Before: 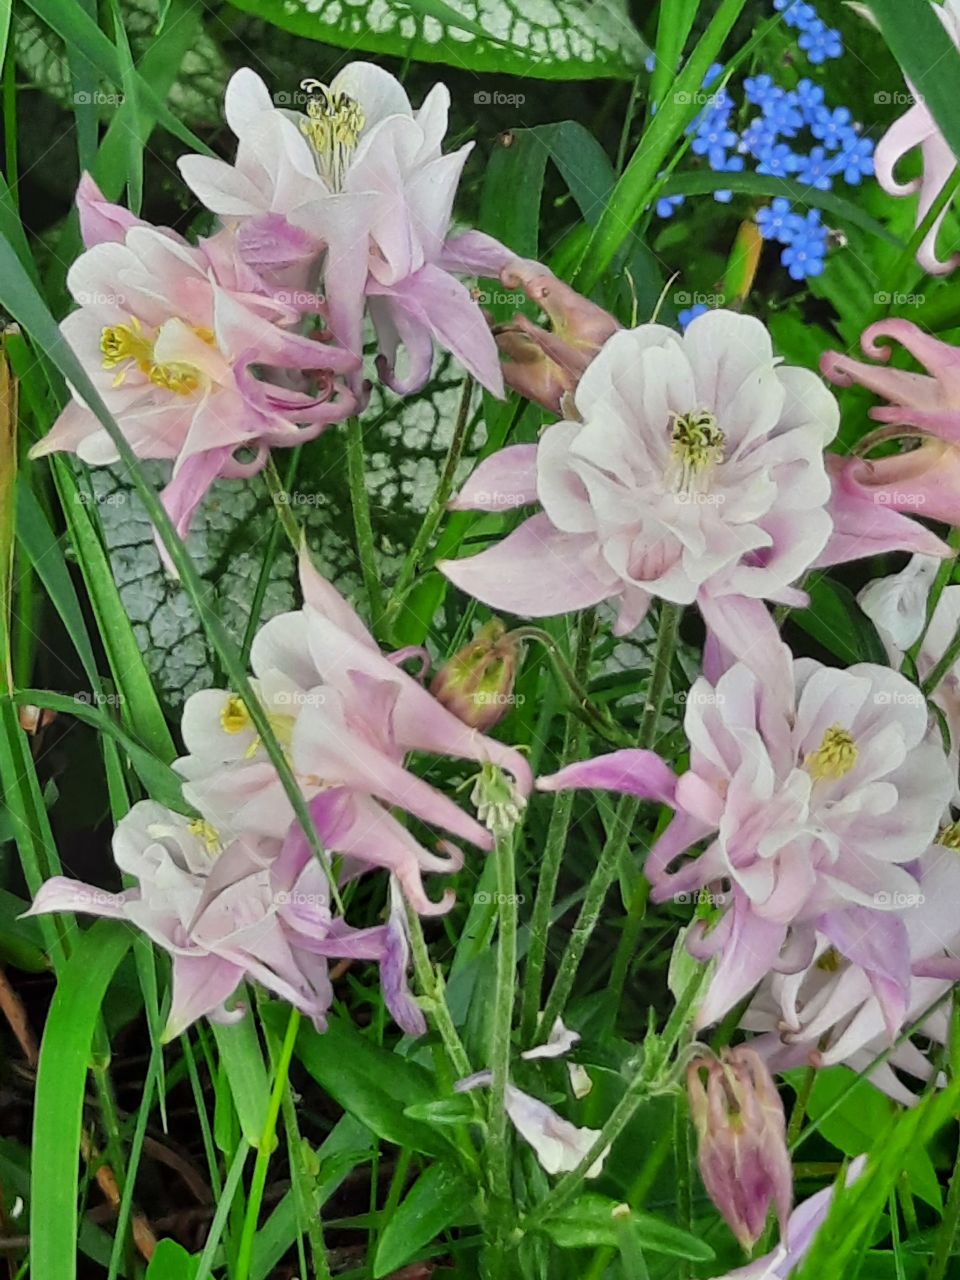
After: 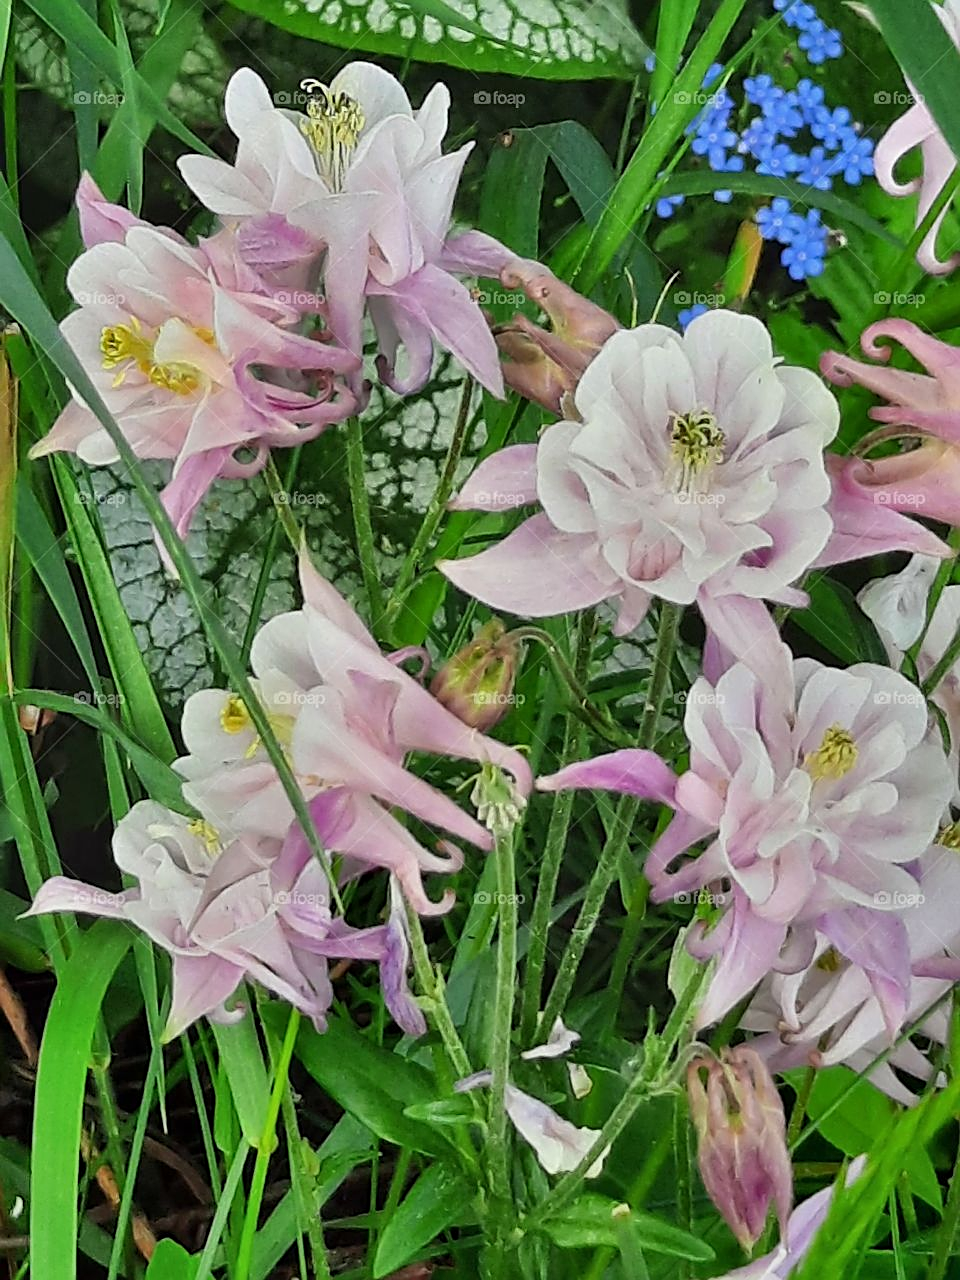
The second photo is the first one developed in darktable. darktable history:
sharpen: amount 0.539
shadows and highlights: soften with gaussian
